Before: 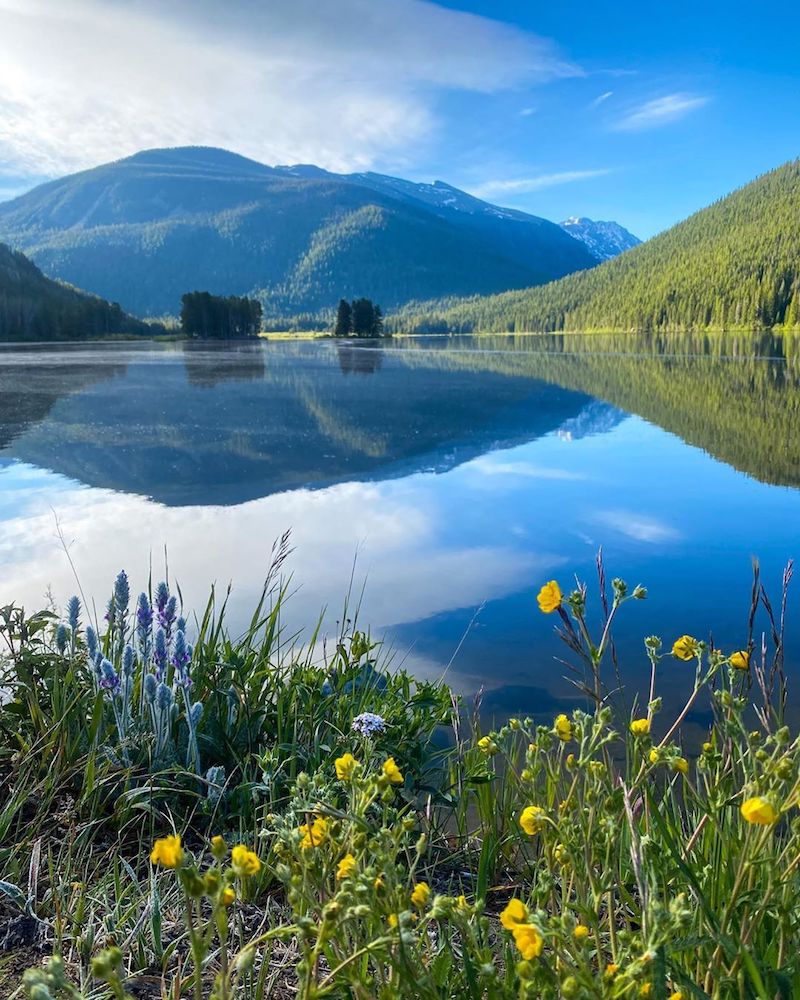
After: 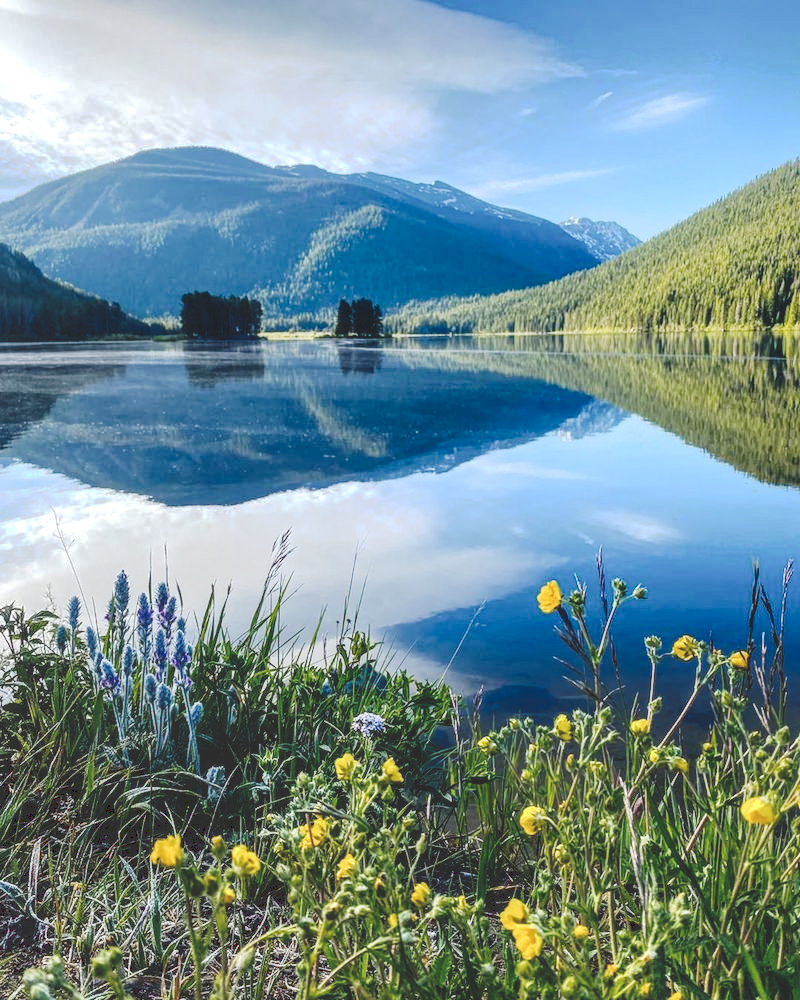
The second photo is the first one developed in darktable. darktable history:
local contrast: detail 150%
tone curve: curves: ch0 [(0, 0) (0.003, 0.232) (0.011, 0.232) (0.025, 0.232) (0.044, 0.233) (0.069, 0.234) (0.1, 0.237) (0.136, 0.247) (0.177, 0.258) (0.224, 0.283) (0.277, 0.332) (0.335, 0.401) (0.399, 0.483) (0.468, 0.56) (0.543, 0.637) (0.623, 0.706) (0.709, 0.764) (0.801, 0.816) (0.898, 0.859) (1, 1)], preserve colors none
